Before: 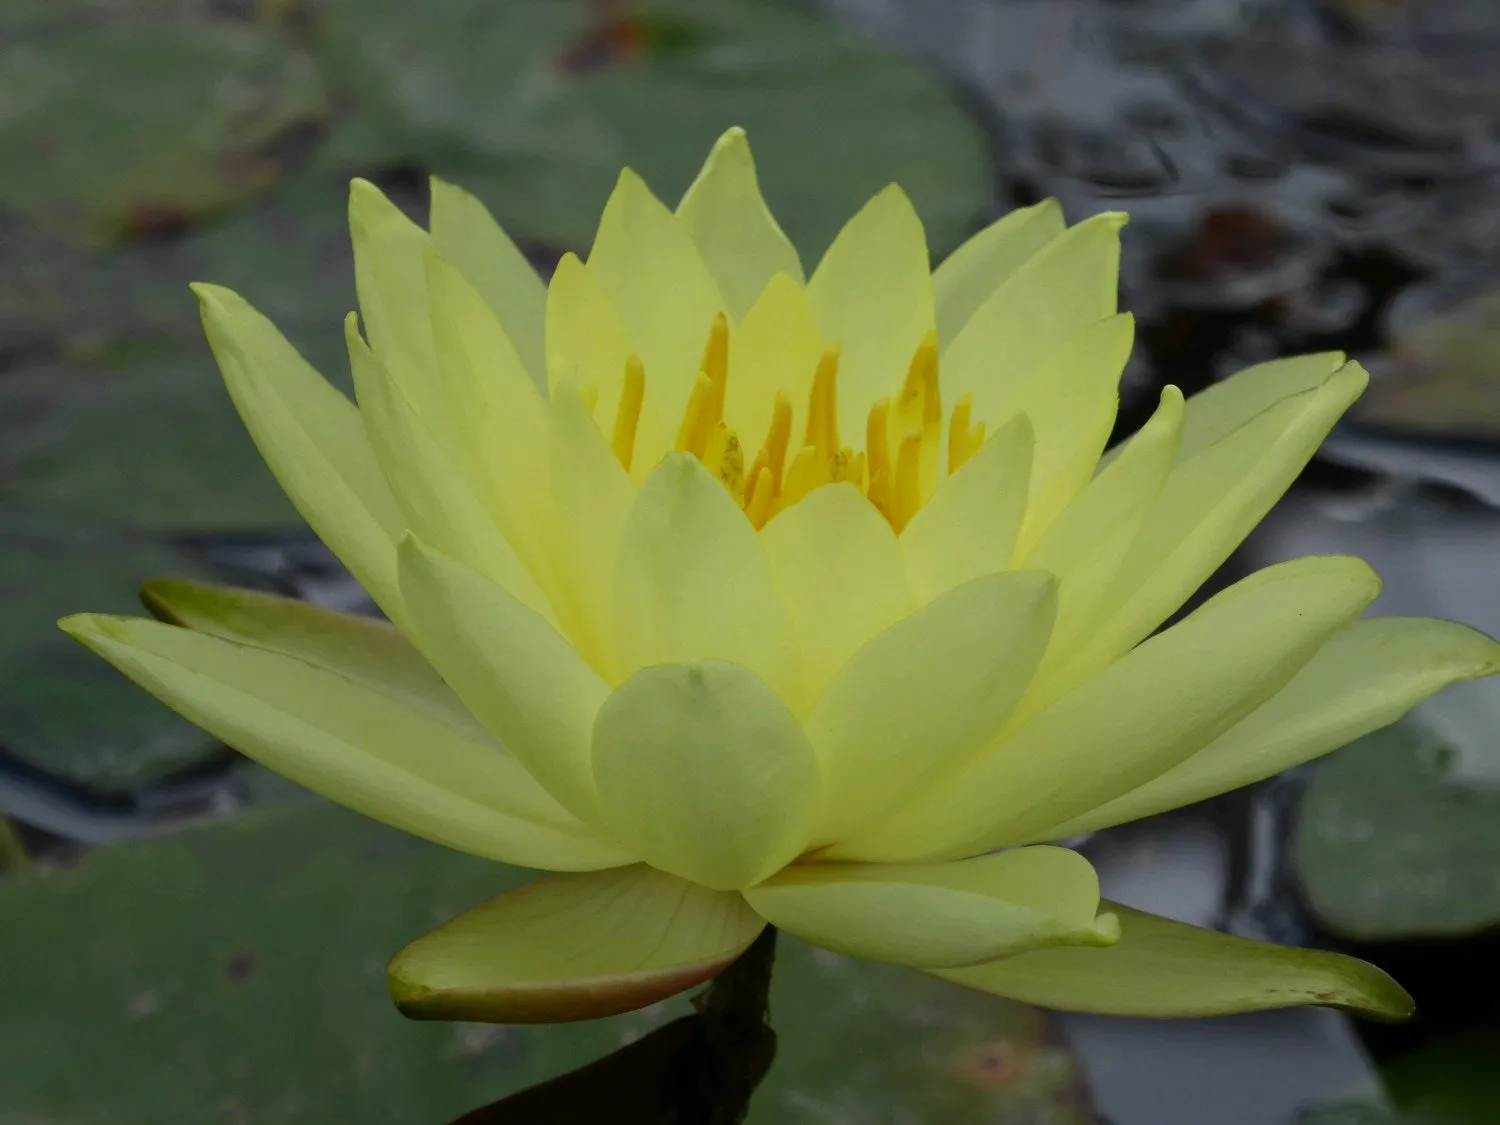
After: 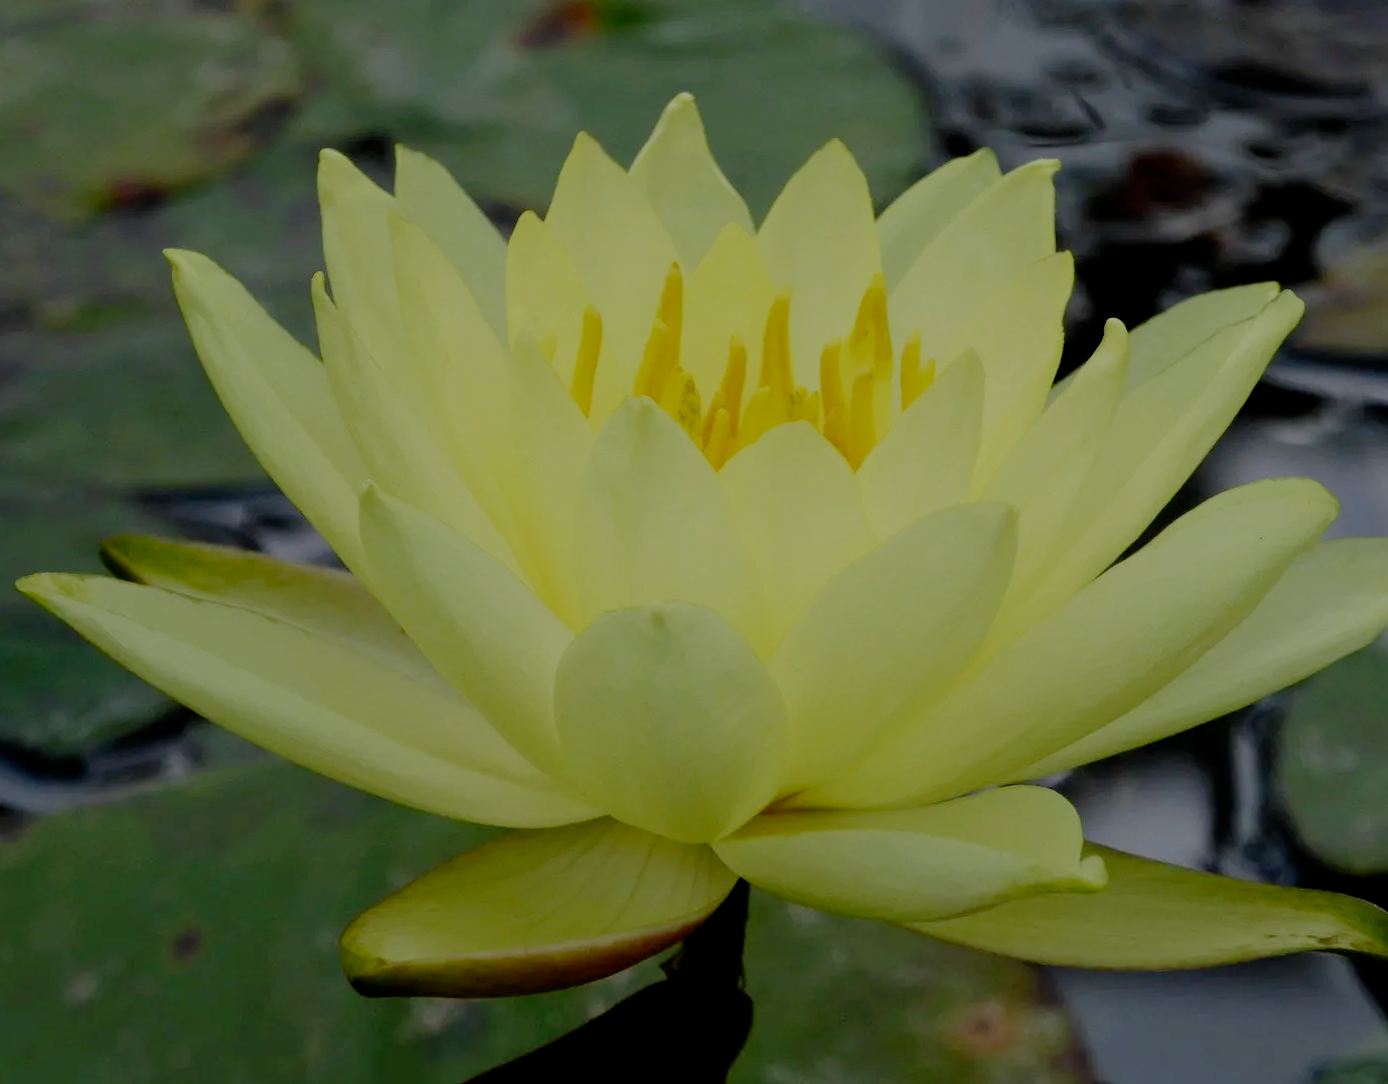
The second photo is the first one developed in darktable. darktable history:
rotate and perspective: rotation -1.68°, lens shift (vertical) -0.146, crop left 0.049, crop right 0.912, crop top 0.032, crop bottom 0.96
filmic rgb: middle gray luminance 18%, black relative exposure -7.5 EV, white relative exposure 8.5 EV, threshold 6 EV, target black luminance 0%, hardness 2.23, latitude 18.37%, contrast 0.878, highlights saturation mix 5%, shadows ↔ highlights balance 10.15%, add noise in highlights 0, preserve chrominance no, color science v3 (2019), use custom middle-gray values true, iterations of high-quality reconstruction 0, contrast in highlights soft, enable highlight reconstruction true
